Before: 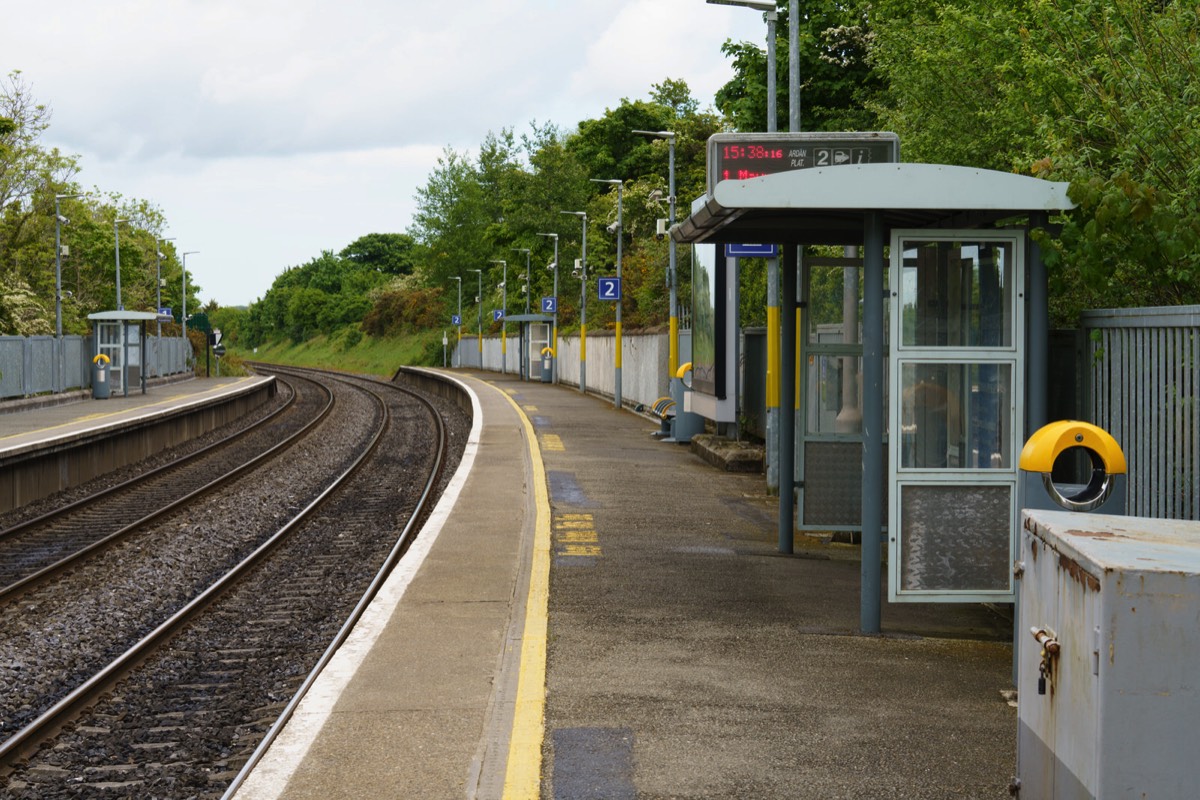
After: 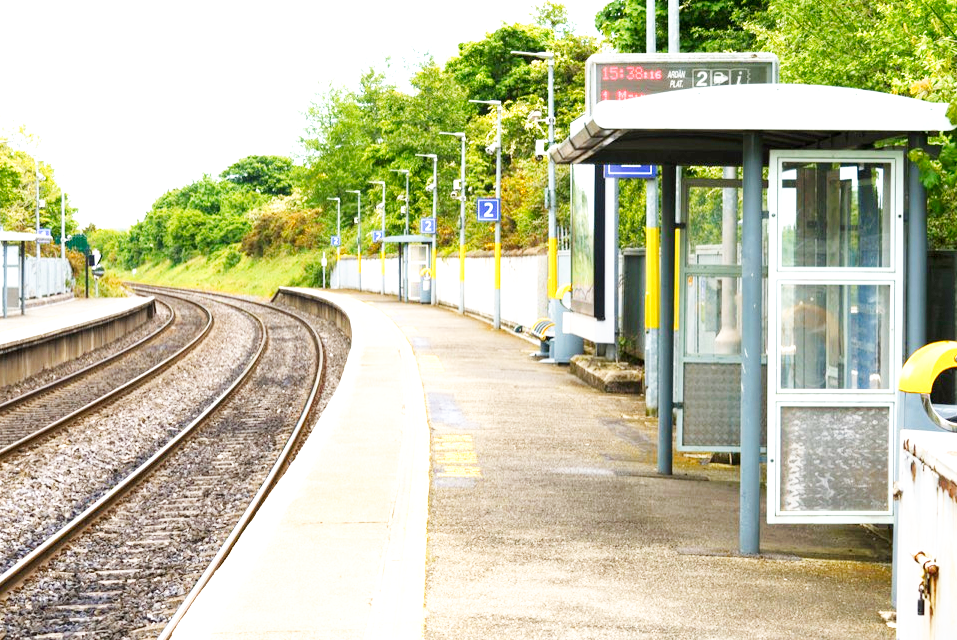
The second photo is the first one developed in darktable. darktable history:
exposure: black level correction 0.001, exposure 1.399 EV, compensate exposure bias true, compensate highlight preservation false
crop and rotate: left 10.149%, top 10.073%, right 10.067%, bottom 9.843%
tone curve: curves: ch0 [(0, 0) (0.003, 0.011) (0.011, 0.02) (0.025, 0.032) (0.044, 0.046) (0.069, 0.071) (0.1, 0.107) (0.136, 0.144) (0.177, 0.189) (0.224, 0.244) (0.277, 0.309) (0.335, 0.398) (0.399, 0.477) (0.468, 0.583) (0.543, 0.675) (0.623, 0.772) (0.709, 0.855) (0.801, 0.926) (0.898, 0.979) (1, 1)], preserve colors none
